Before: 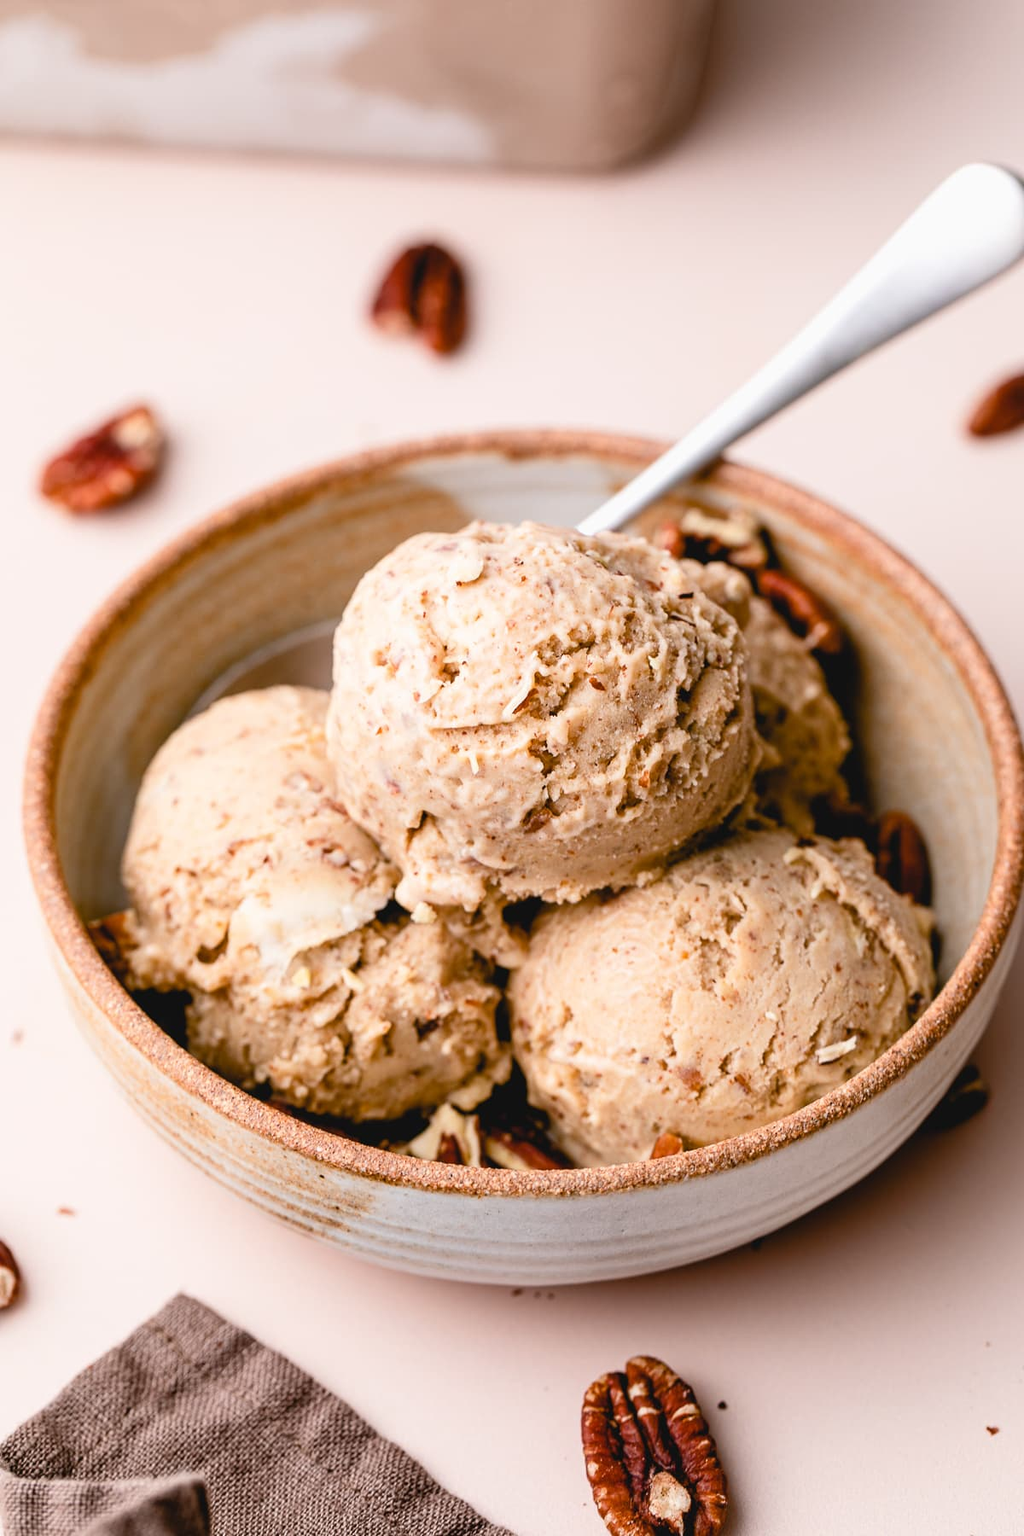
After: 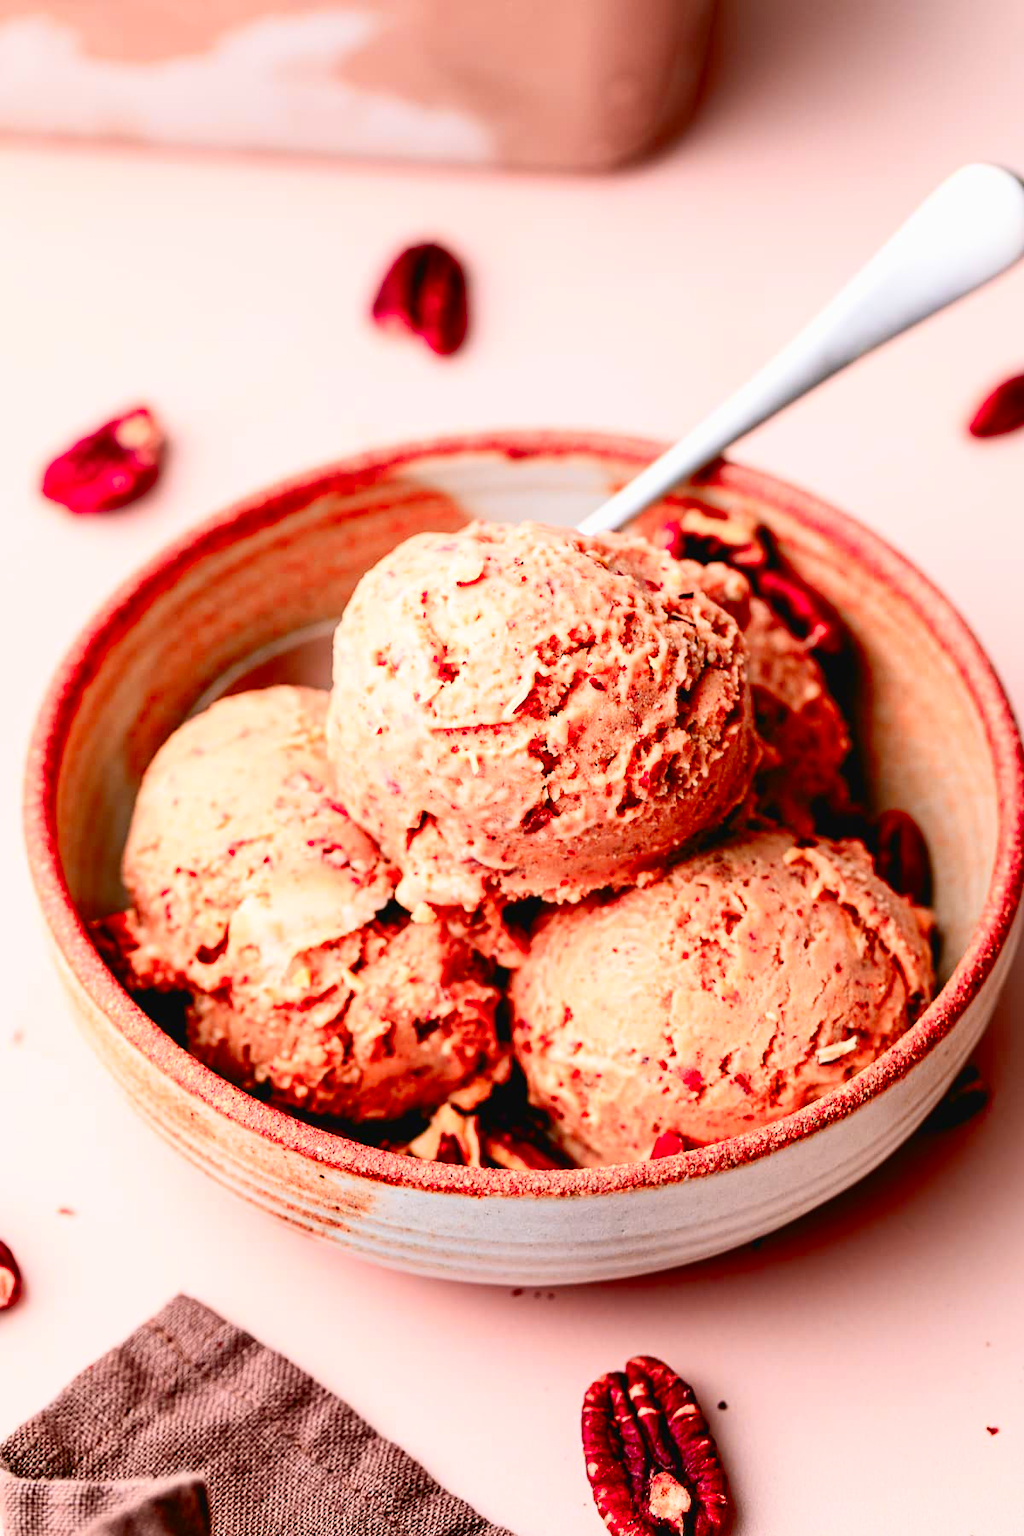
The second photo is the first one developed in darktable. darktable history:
color zones: curves: ch1 [(0.24, 0.629) (0.75, 0.5)]; ch2 [(0.255, 0.454) (0.745, 0.491)], mix 102.12%
contrast brightness saturation: contrast 0.22
color balance rgb: perceptual saturation grading › global saturation 25%, global vibrance 20%
